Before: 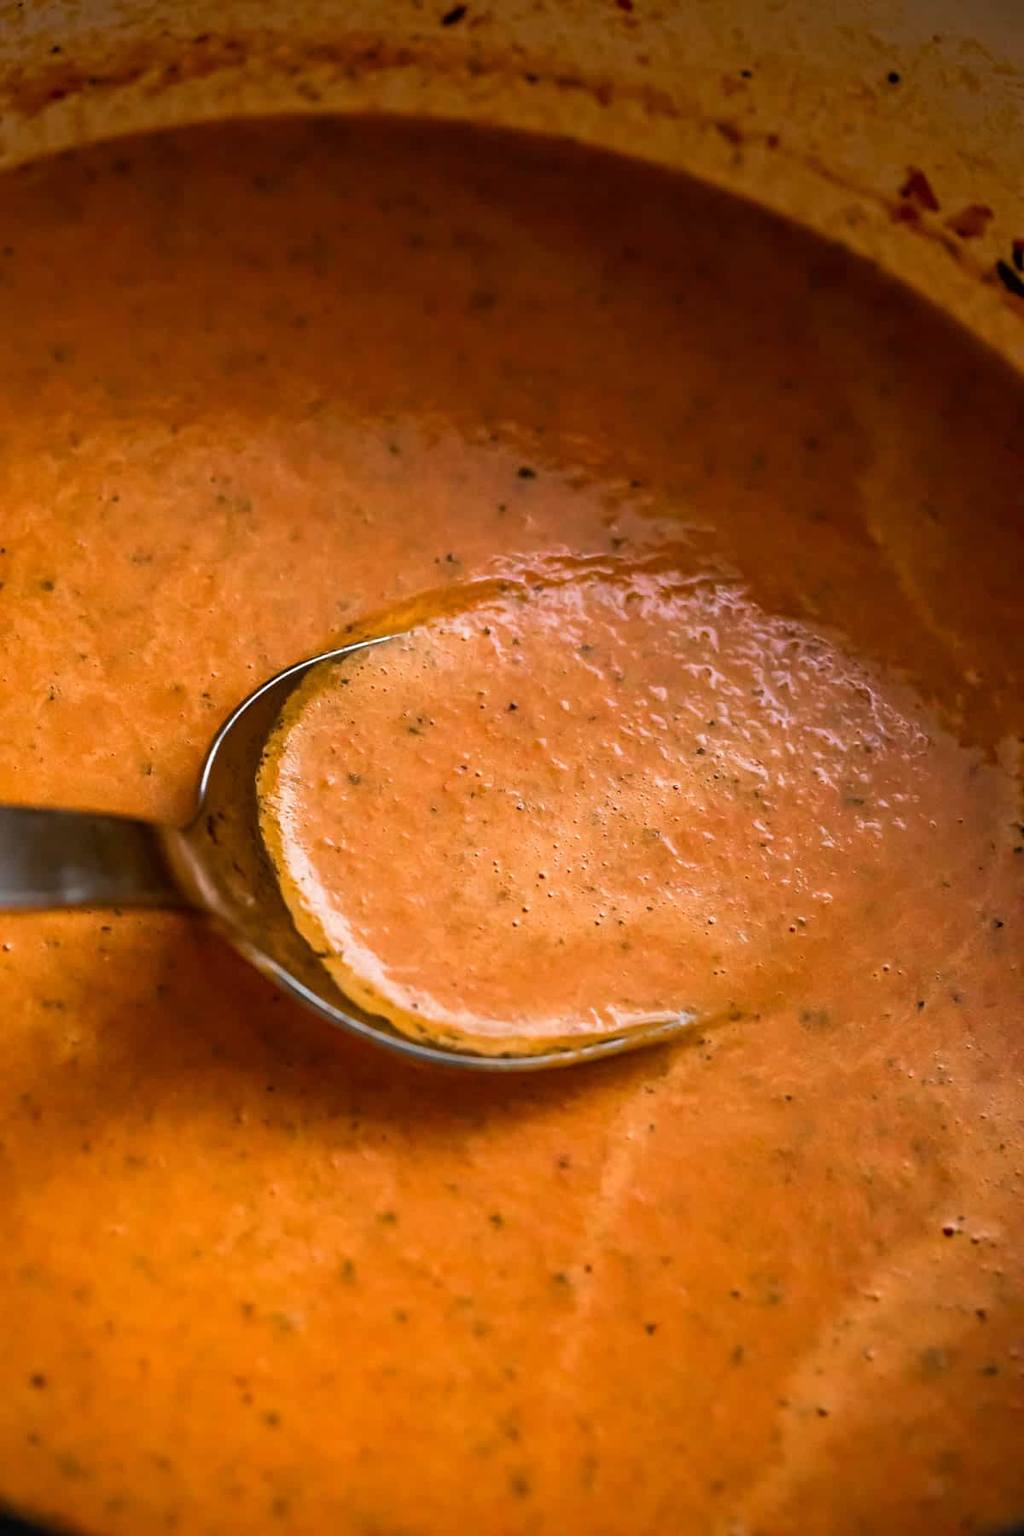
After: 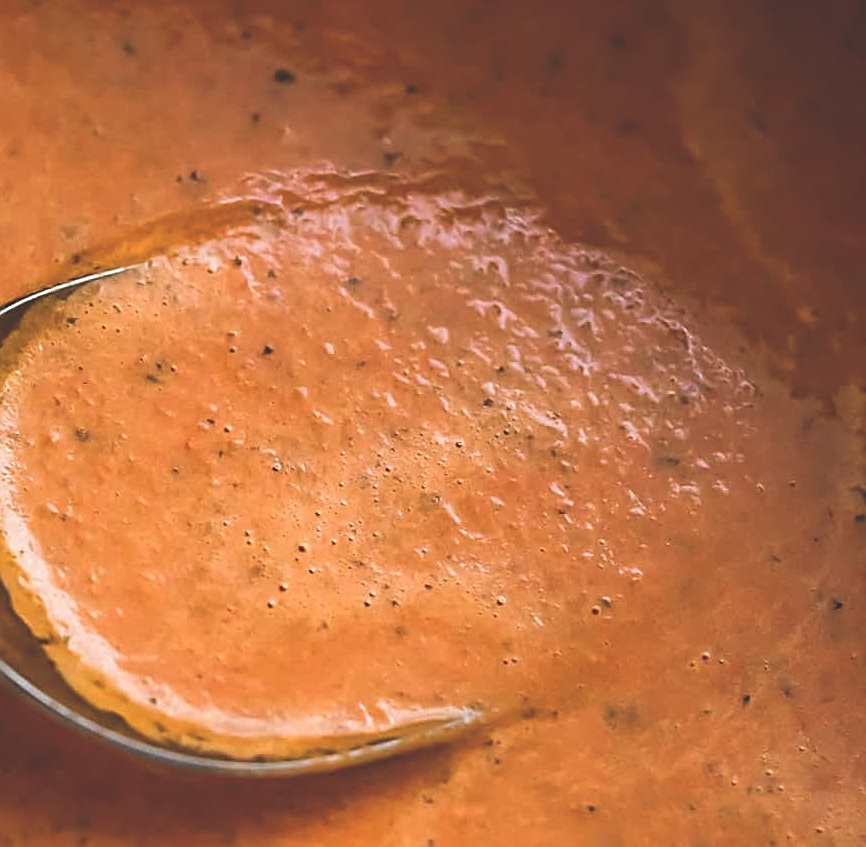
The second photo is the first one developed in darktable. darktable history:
exposure: black level correction -0.03, compensate highlight preservation false
sharpen: on, module defaults
crop and rotate: left 27.791%, top 26.586%, bottom 26.335%
